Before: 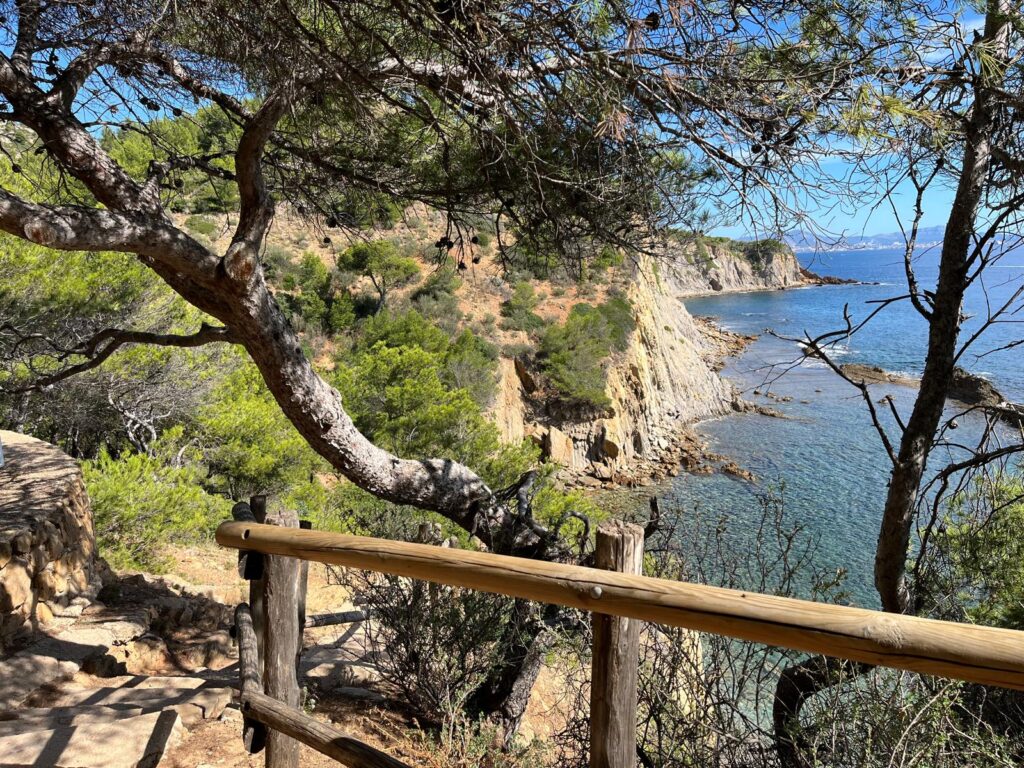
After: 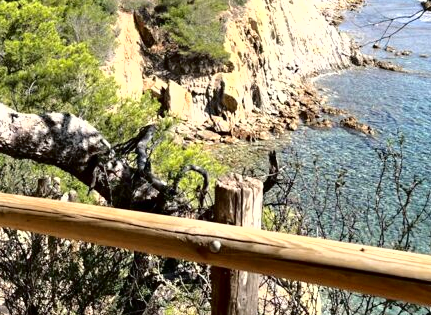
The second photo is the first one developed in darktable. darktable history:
crop: left 37.221%, top 45.169%, right 20.63%, bottom 13.777%
exposure: black level correction 0, exposure 0.7 EV, compensate exposure bias true, compensate highlight preservation false
fill light: exposure -2 EV, width 8.6
